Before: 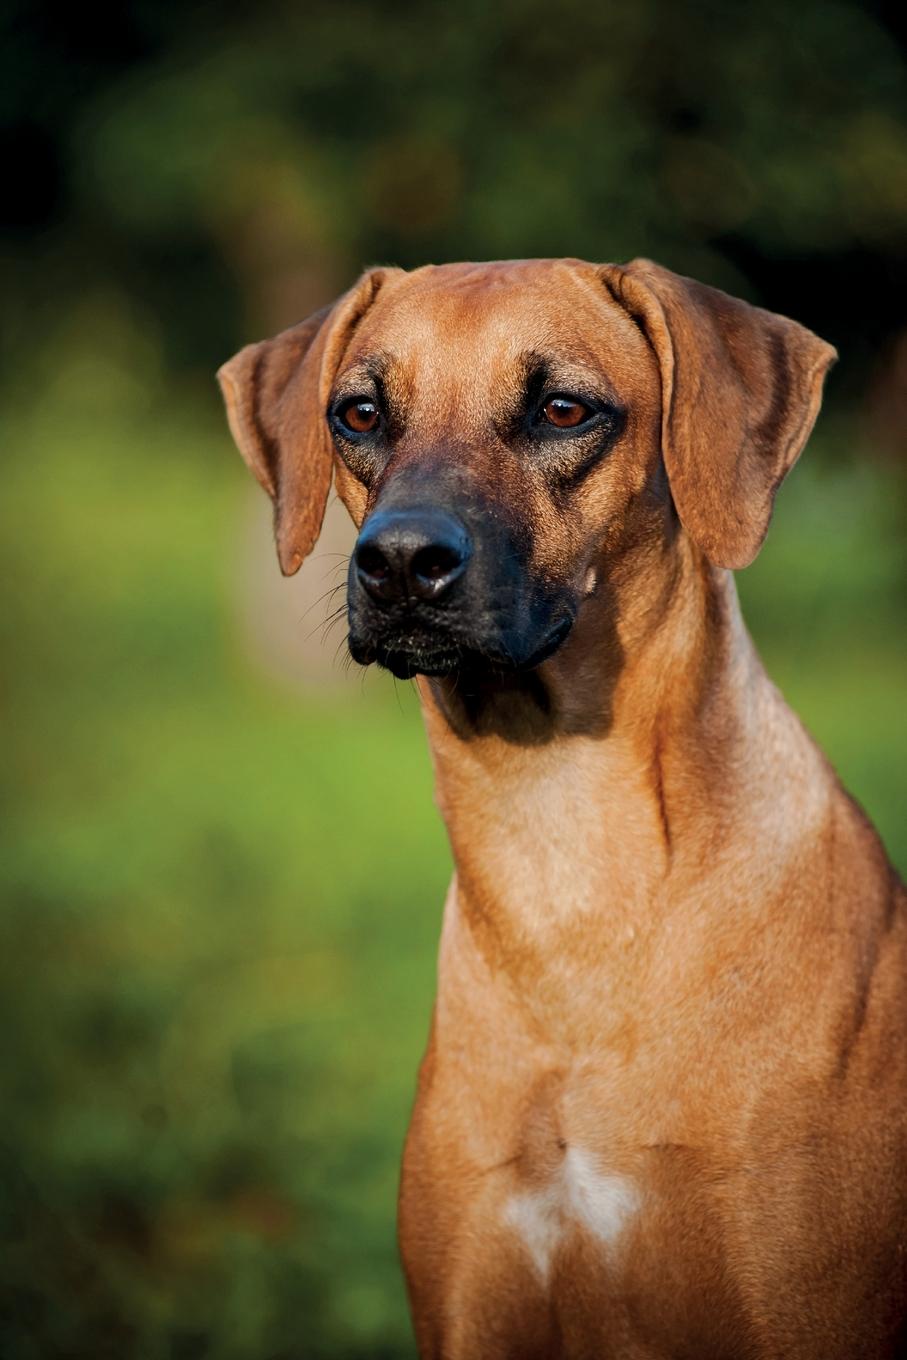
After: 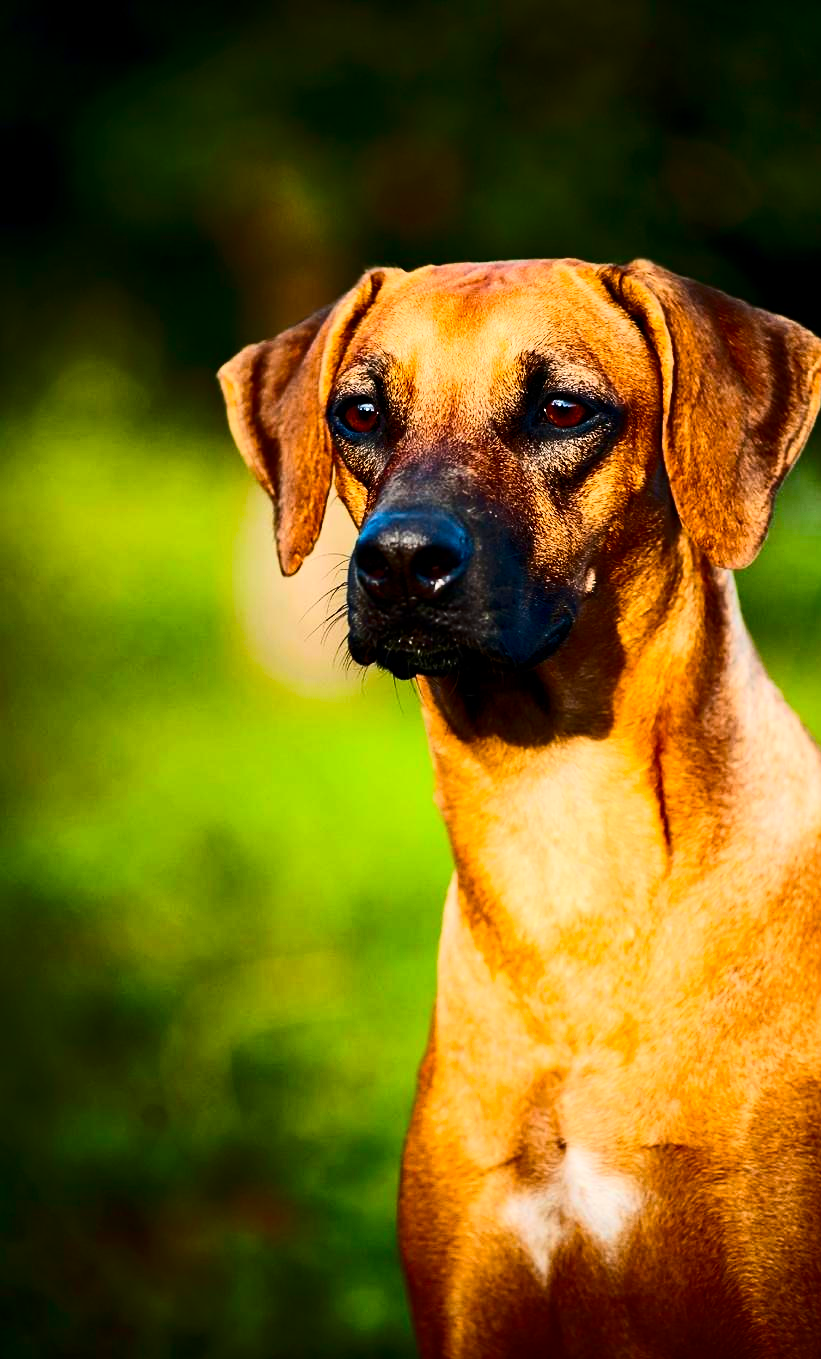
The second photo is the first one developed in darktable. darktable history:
crop: right 9.478%, bottom 0.047%
color balance rgb: linear chroma grading › global chroma 14.443%, perceptual saturation grading › global saturation 19.559%, perceptual brilliance grading › highlights 9.417%, perceptual brilliance grading › mid-tones 5.241%
sharpen: amount 0.209
contrast brightness saturation: contrast 0.411, brightness 0.05, saturation 0.248
